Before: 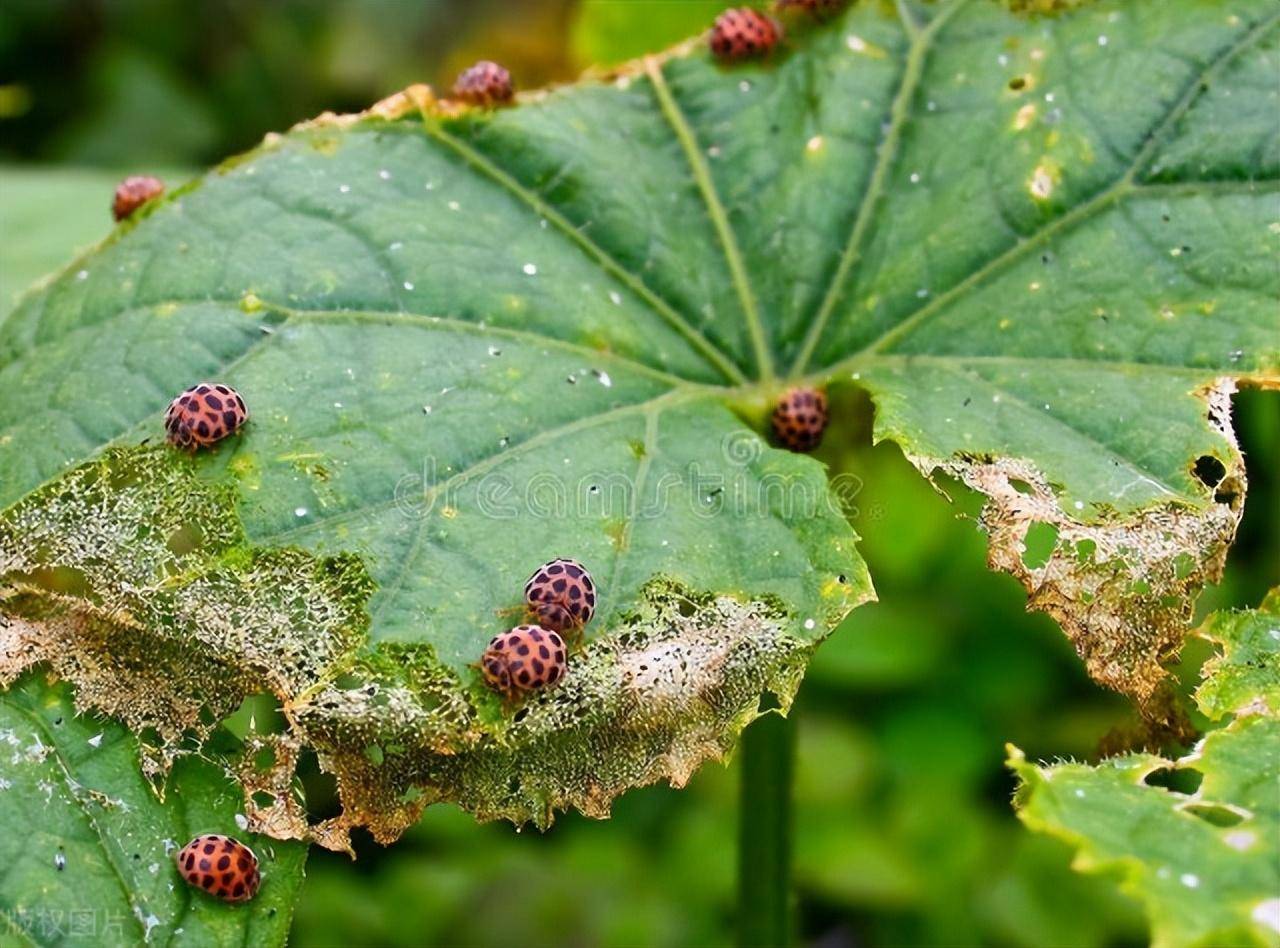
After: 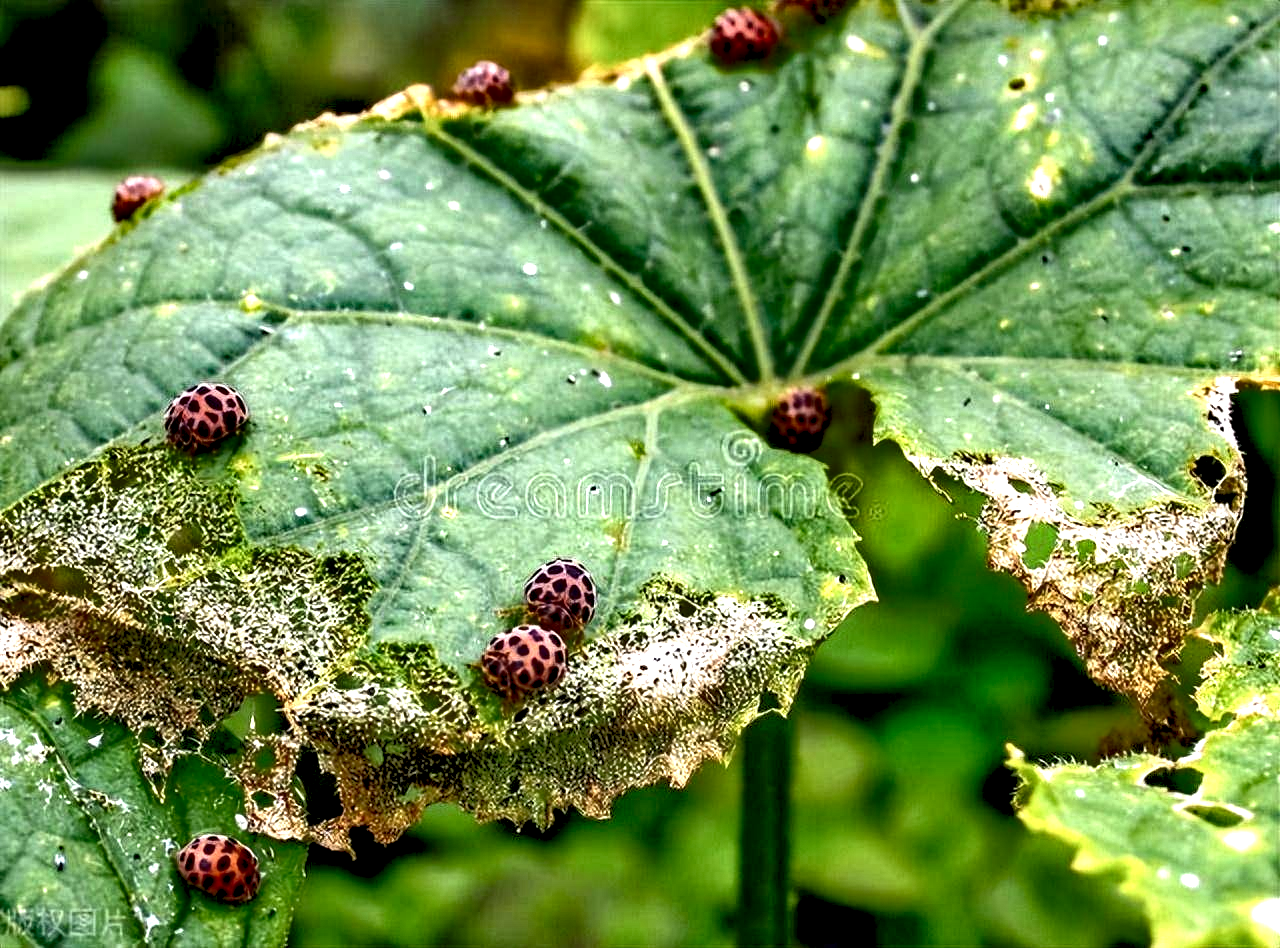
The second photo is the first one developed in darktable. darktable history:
tone equalizer: -8 EV -0.528 EV, -7 EV -0.319 EV, -6 EV -0.083 EV, -5 EV 0.413 EV, -4 EV 0.985 EV, -3 EV 0.791 EV, -2 EV -0.01 EV, -1 EV 0.14 EV, +0 EV -0.012 EV, smoothing 1
local contrast: shadows 185%, detail 225%
haze removal: compatibility mode true, adaptive false
